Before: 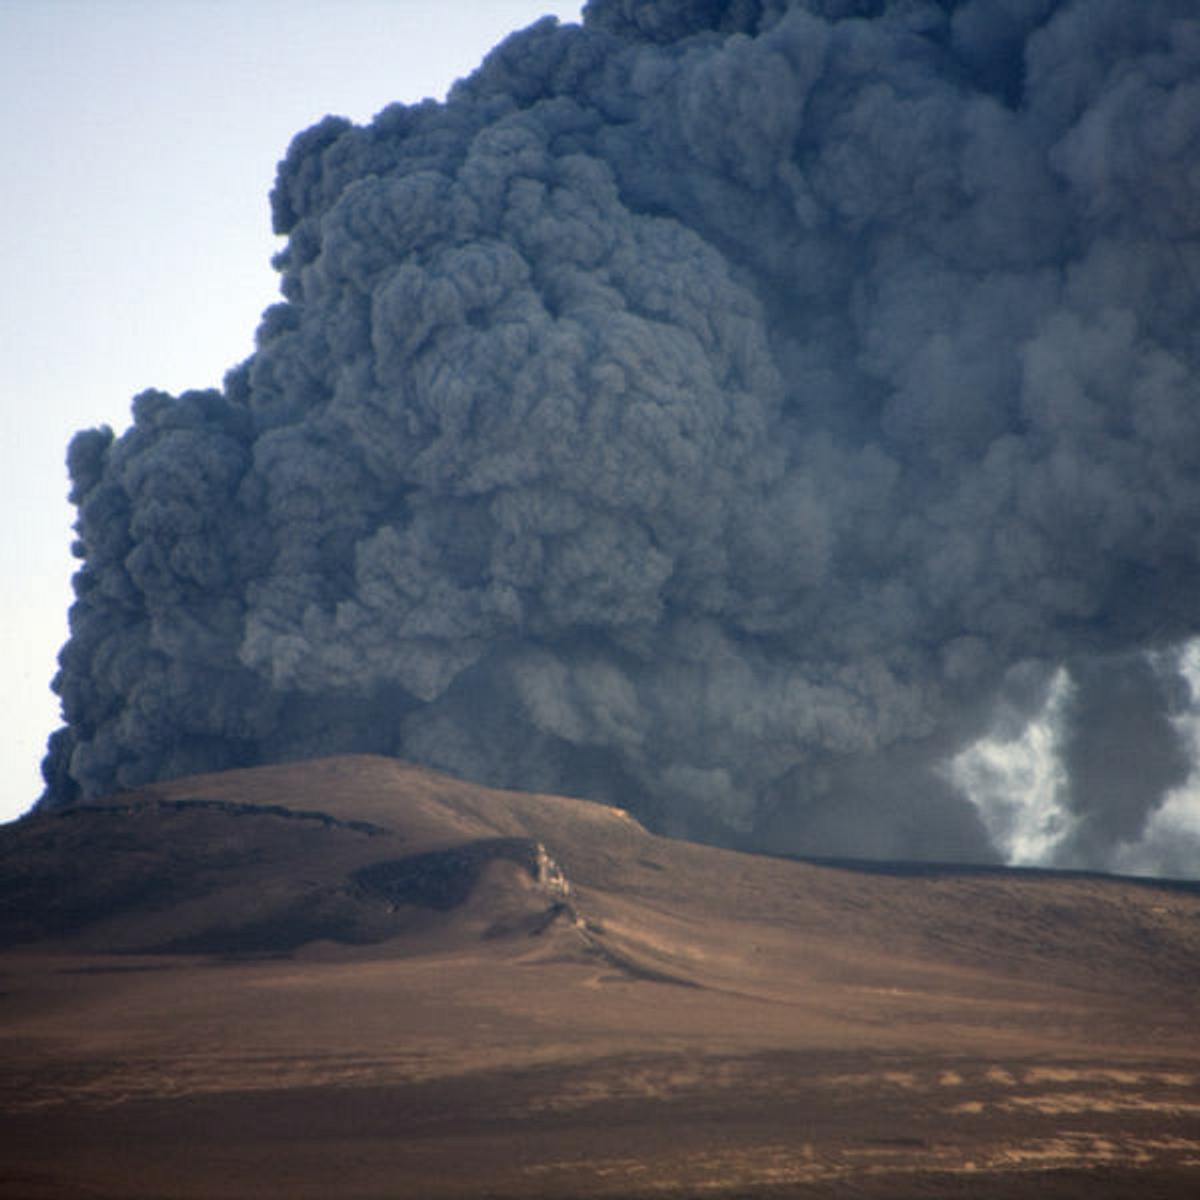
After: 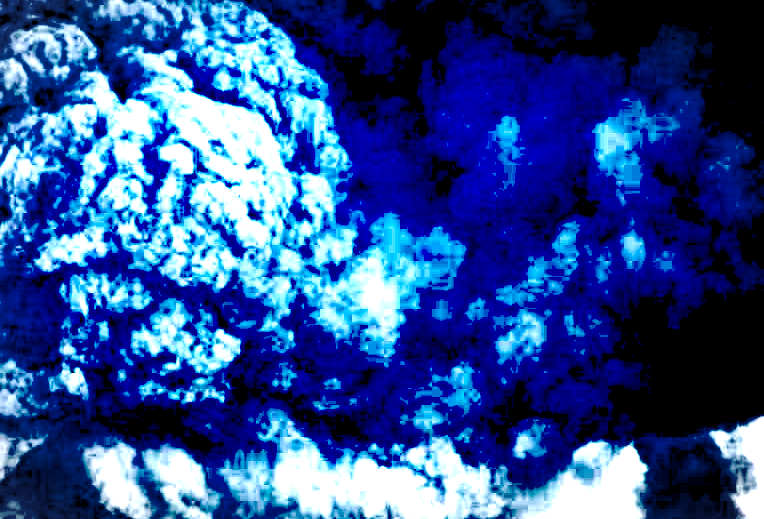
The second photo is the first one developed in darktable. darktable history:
crop: left 36.005%, top 18.293%, right 0.31%, bottom 38.444%
color balance: lift [1, 0.998, 1.001, 1.002], gamma [1, 1.02, 1, 0.98], gain [1, 1.02, 1.003, 0.98]
exposure: black level correction 0.1, exposure 3 EV, compensate highlight preservation false
color zones: curves: ch0 [(0, 0.6) (0.129, 0.508) (0.193, 0.483) (0.429, 0.5) (0.571, 0.5) (0.714, 0.5) (0.857, 0.5) (1, 0.6)]; ch1 [(0, 0.481) (0.112, 0.245) (0.213, 0.223) (0.429, 0.233) (0.571, 0.231) (0.683, 0.242) (0.857, 0.296) (1, 0.481)]
vignetting: automatic ratio true
